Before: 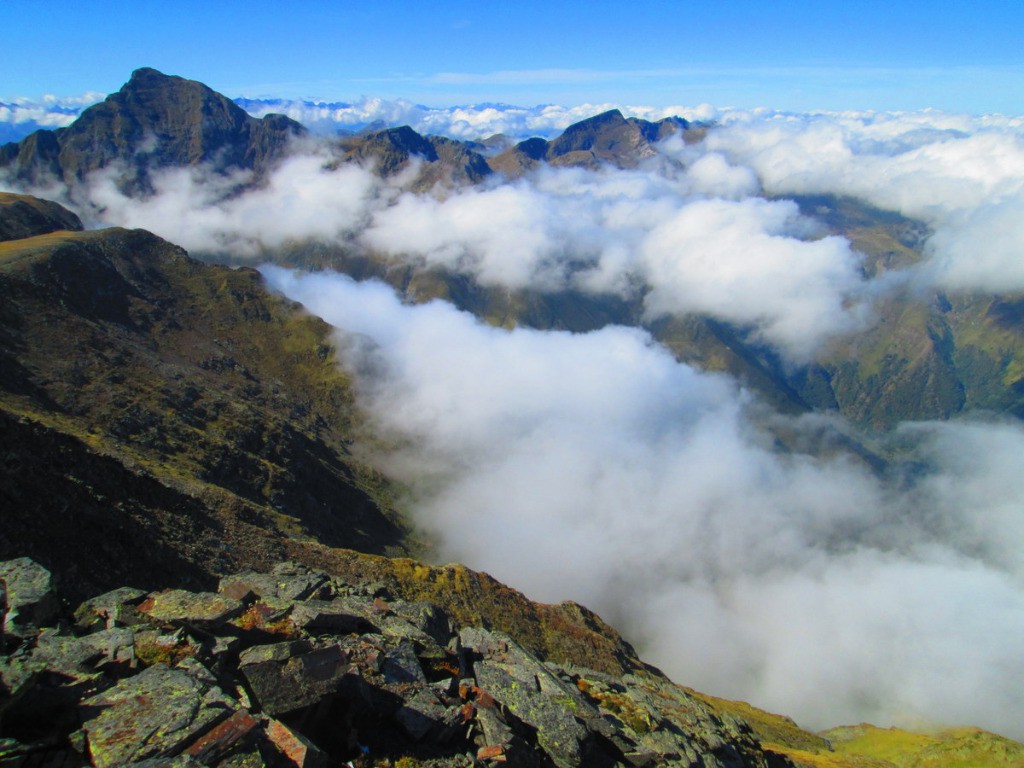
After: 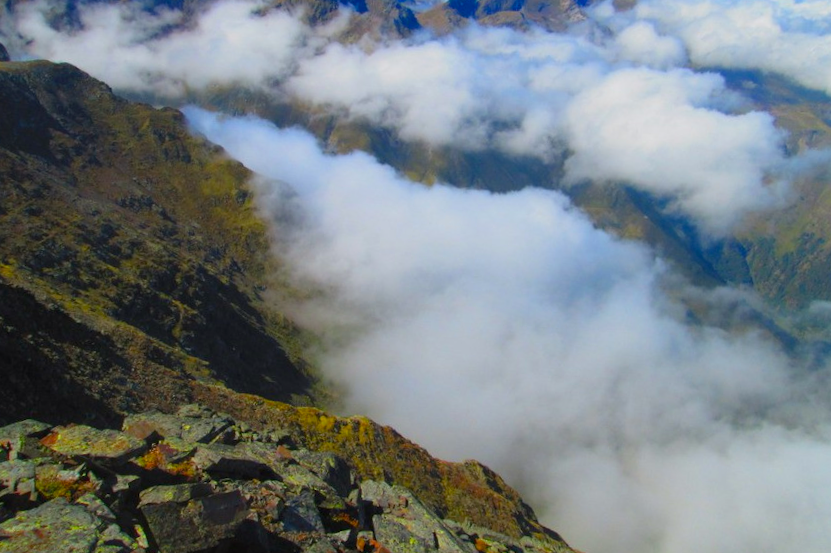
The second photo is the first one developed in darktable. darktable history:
color balance rgb: power › chroma 0.246%, power › hue 60.61°, perceptual saturation grading › global saturation 25.827%, contrast -9.46%
crop and rotate: angle -3.42°, left 9.926%, top 21.074%, right 12.237%, bottom 12.103%
